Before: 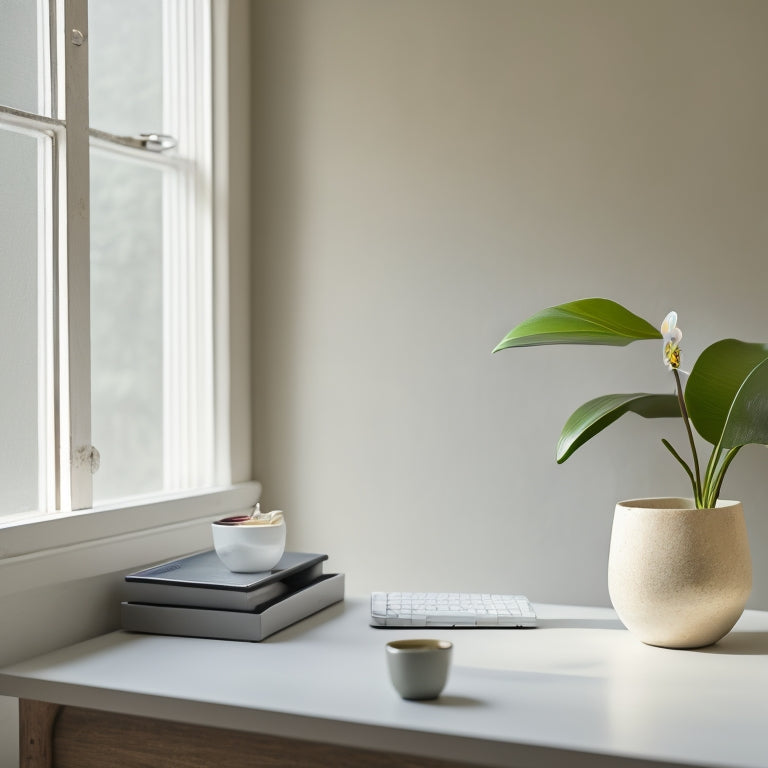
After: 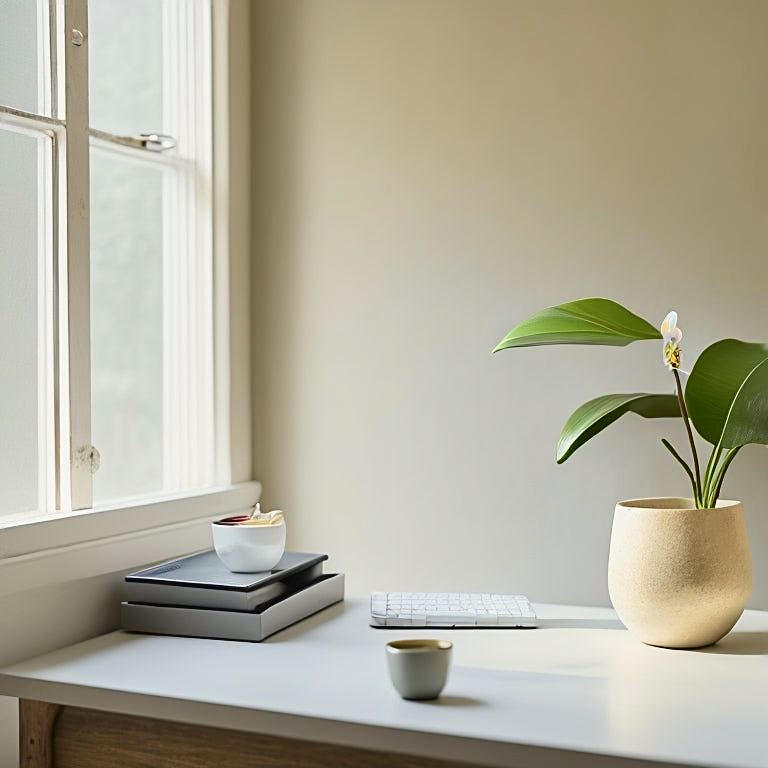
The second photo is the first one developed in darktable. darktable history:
sharpen: on, module defaults
tone curve: curves: ch0 [(0, 0.021) (0.049, 0.044) (0.152, 0.14) (0.328, 0.357) (0.473, 0.529) (0.641, 0.705) (0.868, 0.887) (1, 0.969)]; ch1 [(0, 0) (0.322, 0.328) (0.43, 0.425) (0.474, 0.466) (0.502, 0.503) (0.522, 0.526) (0.564, 0.591) (0.602, 0.632) (0.677, 0.701) (0.859, 0.885) (1, 1)]; ch2 [(0, 0) (0.33, 0.301) (0.447, 0.44) (0.502, 0.505) (0.535, 0.554) (0.565, 0.598) (0.618, 0.629) (1, 1)], color space Lab, independent channels, preserve colors none
